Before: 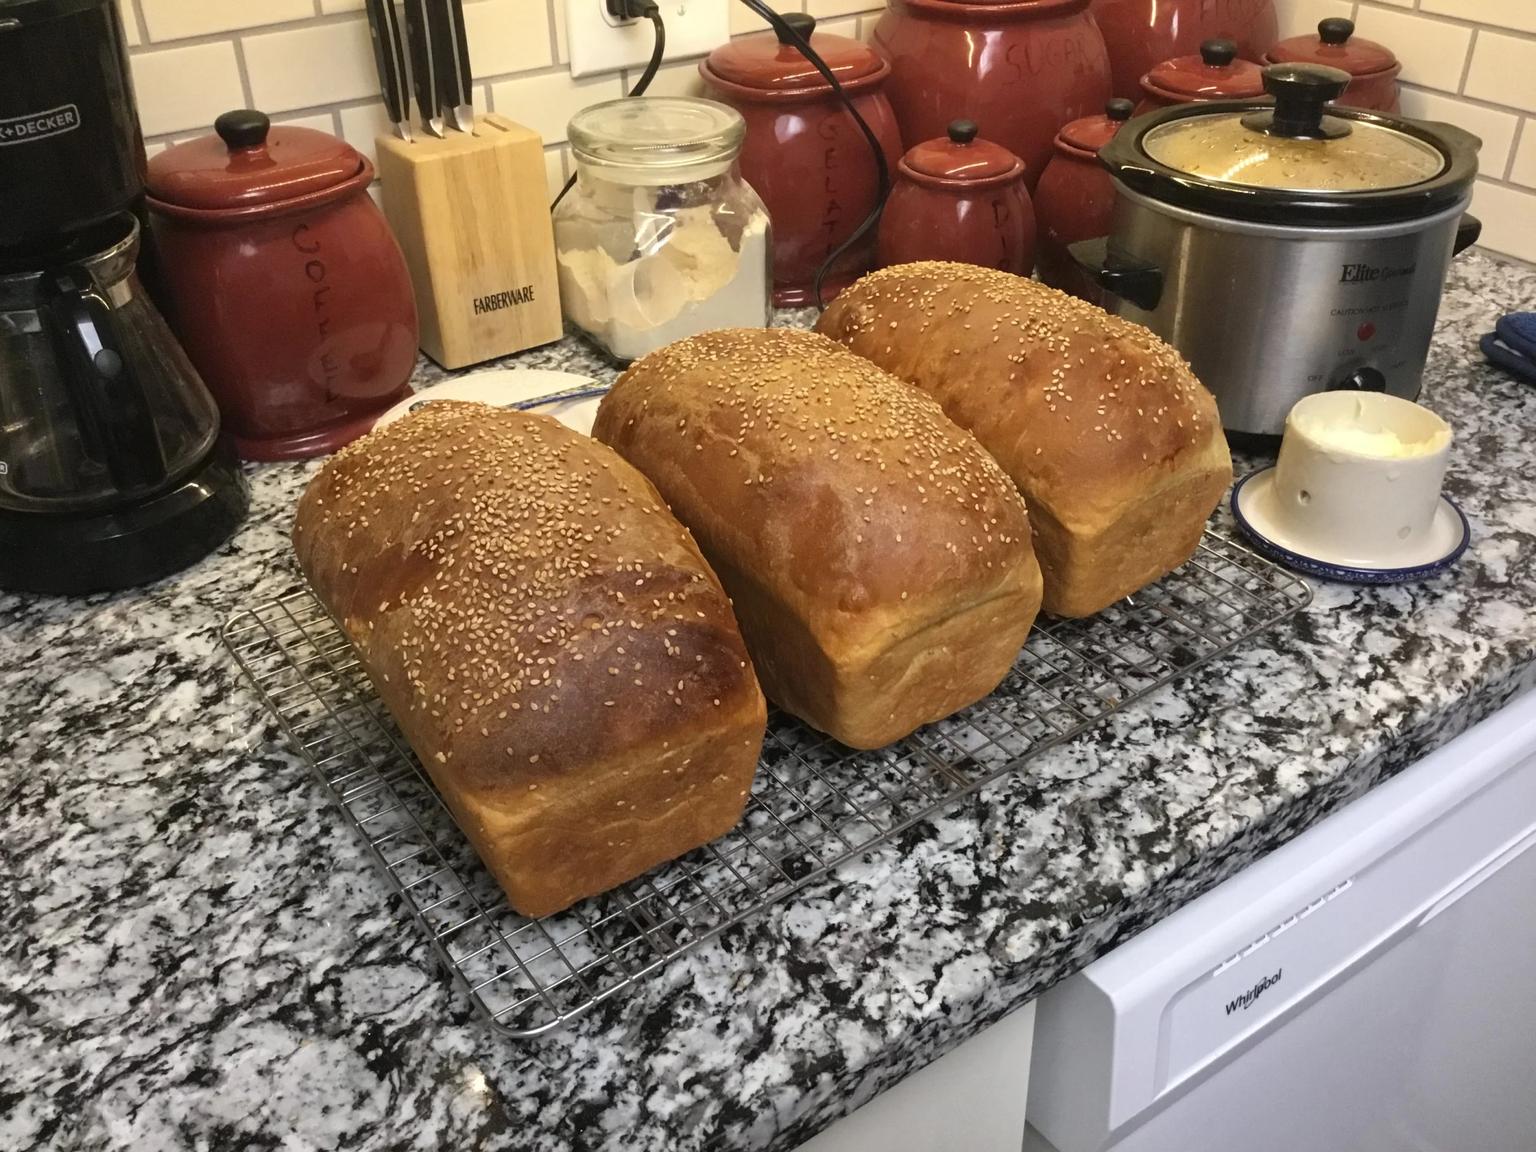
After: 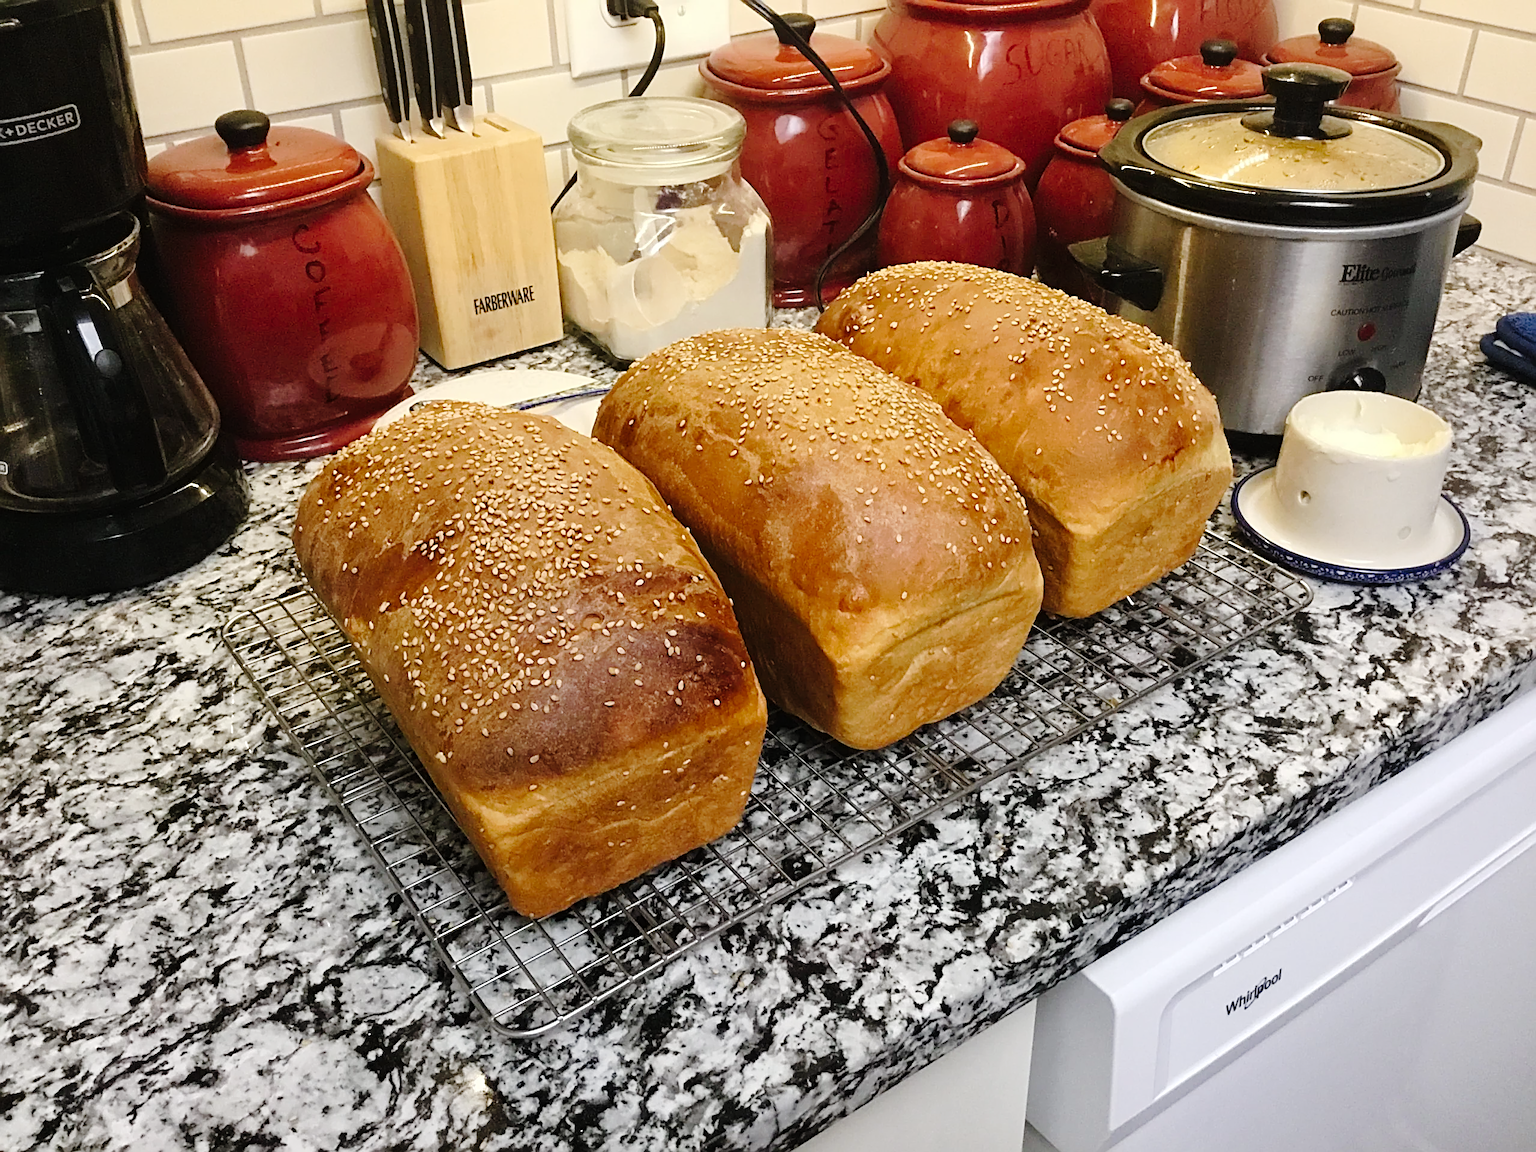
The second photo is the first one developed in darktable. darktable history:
sharpen: radius 2.58, amount 0.681
tone curve: curves: ch0 [(0, 0) (0.003, 0.002) (0.011, 0.007) (0.025, 0.014) (0.044, 0.023) (0.069, 0.033) (0.1, 0.052) (0.136, 0.081) (0.177, 0.134) (0.224, 0.205) (0.277, 0.296) (0.335, 0.401) (0.399, 0.501) (0.468, 0.589) (0.543, 0.658) (0.623, 0.738) (0.709, 0.804) (0.801, 0.871) (0.898, 0.93) (1, 1)], preserve colors none
